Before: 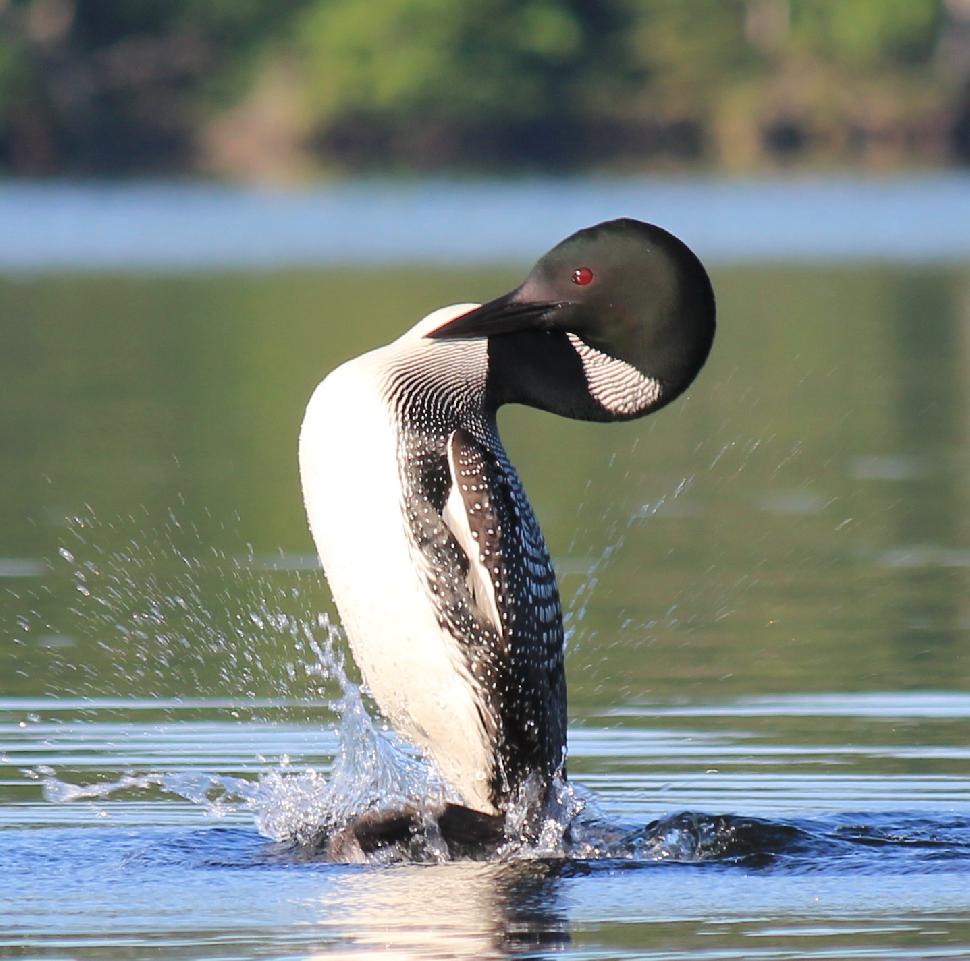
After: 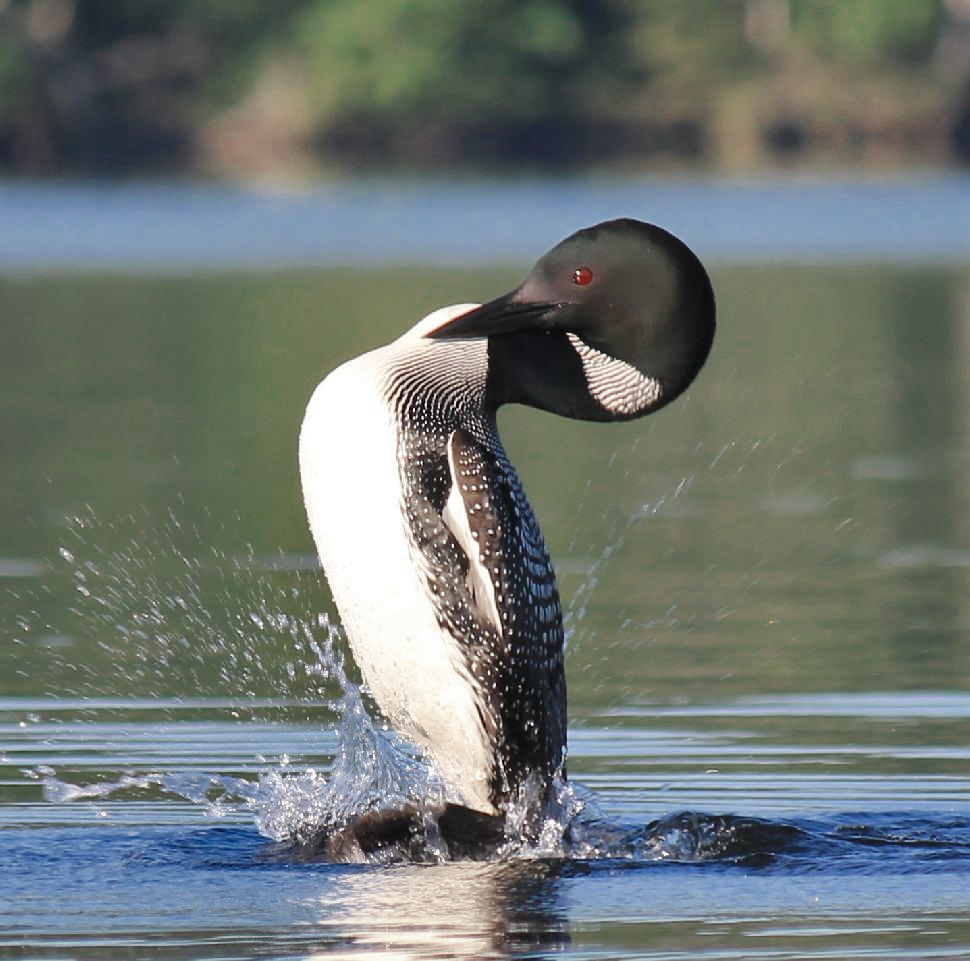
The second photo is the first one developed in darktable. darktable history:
shadows and highlights: shadows 24.71, highlights -76.45, soften with gaussian
color zones: curves: ch0 [(0, 0.5) (0.125, 0.4) (0.25, 0.5) (0.375, 0.4) (0.5, 0.4) (0.625, 0.35) (0.75, 0.35) (0.875, 0.5)]; ch1 [(0, 0.35) (0.125, 0.45) (0.25, 0.35) (0.375, 0.35) (0.5, 0.35) (0.625, 0.35) (0.75, 0.45) (0.875, 0.35)]; ch2 [(0, 0.6) (0.125, 0.5) (0.25, 0.5) (0.375, 0.6) (0.5, 0.6) (0.625, 0.5) (0.75, 0.5) (0.875, 0.5)]
